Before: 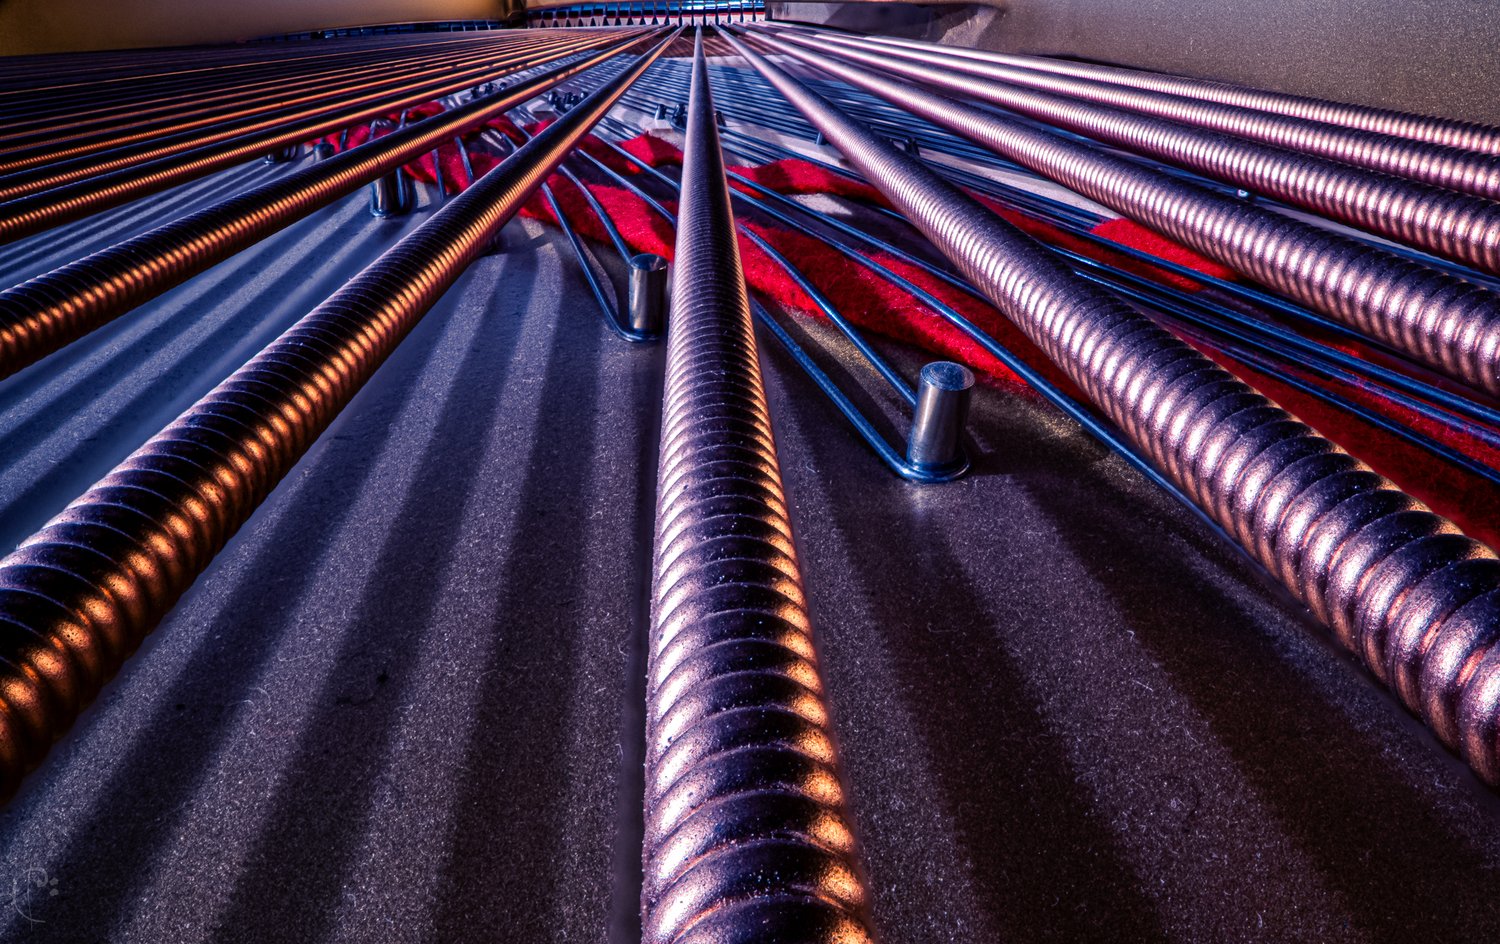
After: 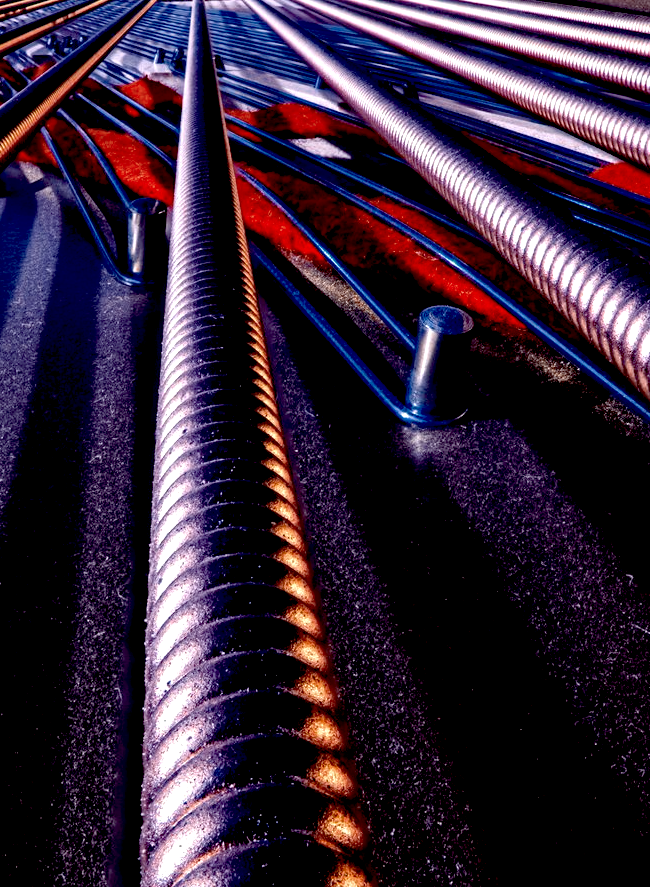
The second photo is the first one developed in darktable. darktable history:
color zones: curves: ch0 [(0, 0.5) (0.125, 0.4) (0.25, 0.5) (0.375, 0.4) (0.5, 0.4) (0.625, 0.35) (0.75, 0.35) (0.875, 0.5)]; ch1 [(0, 0.35) (0.125, 0.45) (0.25, 0.35) (0.375, 0.35) (0.5, 0.35) (0.625, 0.35) (0.75, 0.45) (0.875, 0.35)]; ch2 [(0, 0.6) (0.125, 0.5) (0.25, 0.5) (0.375, 0.6) (0.5, 0.6) (0.625, 0.5) (0.75, 0.5) (0.875, 0.5)]
exposure: black level correction 0.04, exposure 0.5 EV, compensate highlight preservation false
crop: left 33.452%, top 6.025%, right 23.155%
